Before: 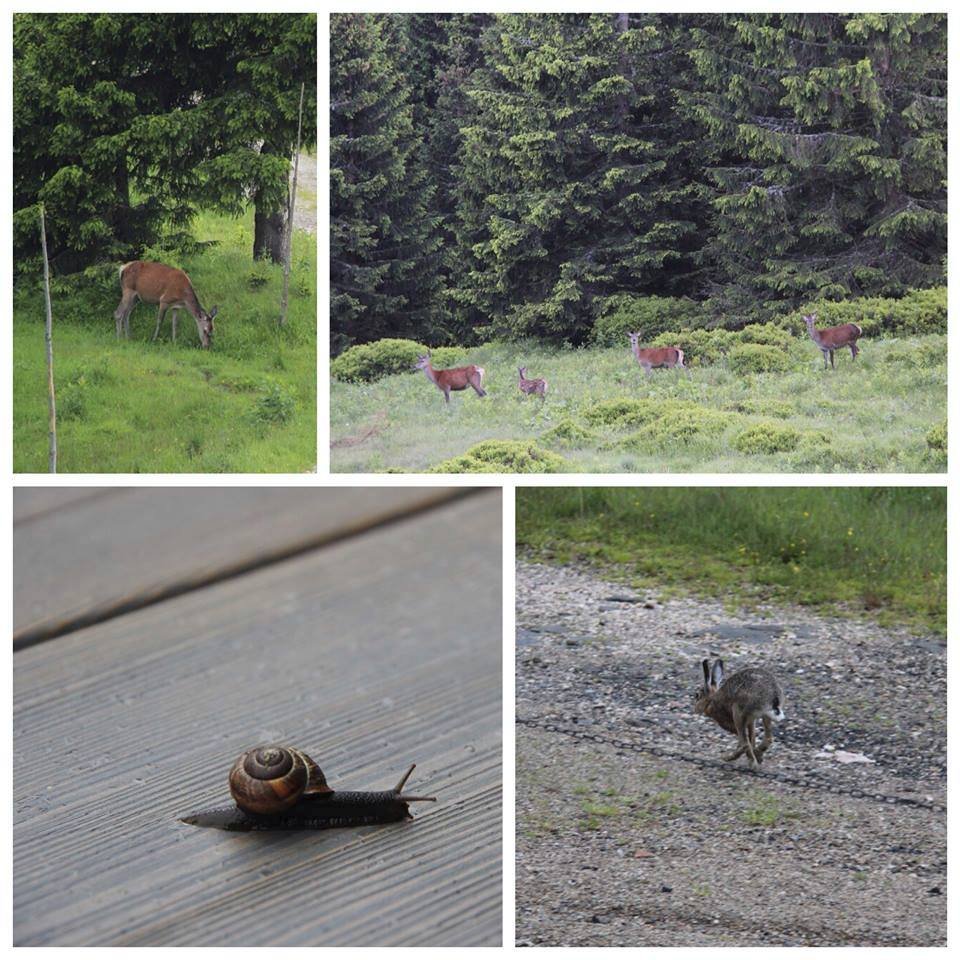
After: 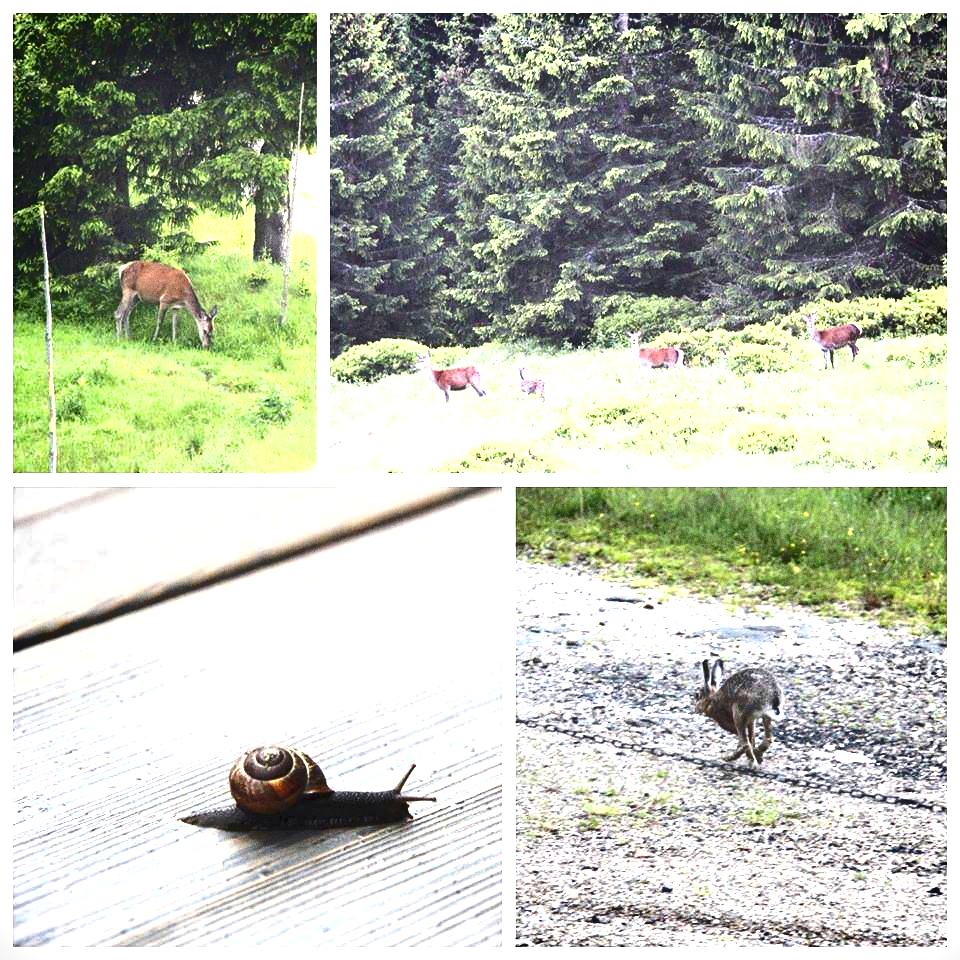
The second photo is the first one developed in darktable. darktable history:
grain: coarseness 8.68 ISO, strength 31.94%
exposure: exposure 2 EV, compensate exposure bias true, compensate highlight preservation false
shadows and highlights: shadows 20.91, highlights -35.45, soften with gaussian
